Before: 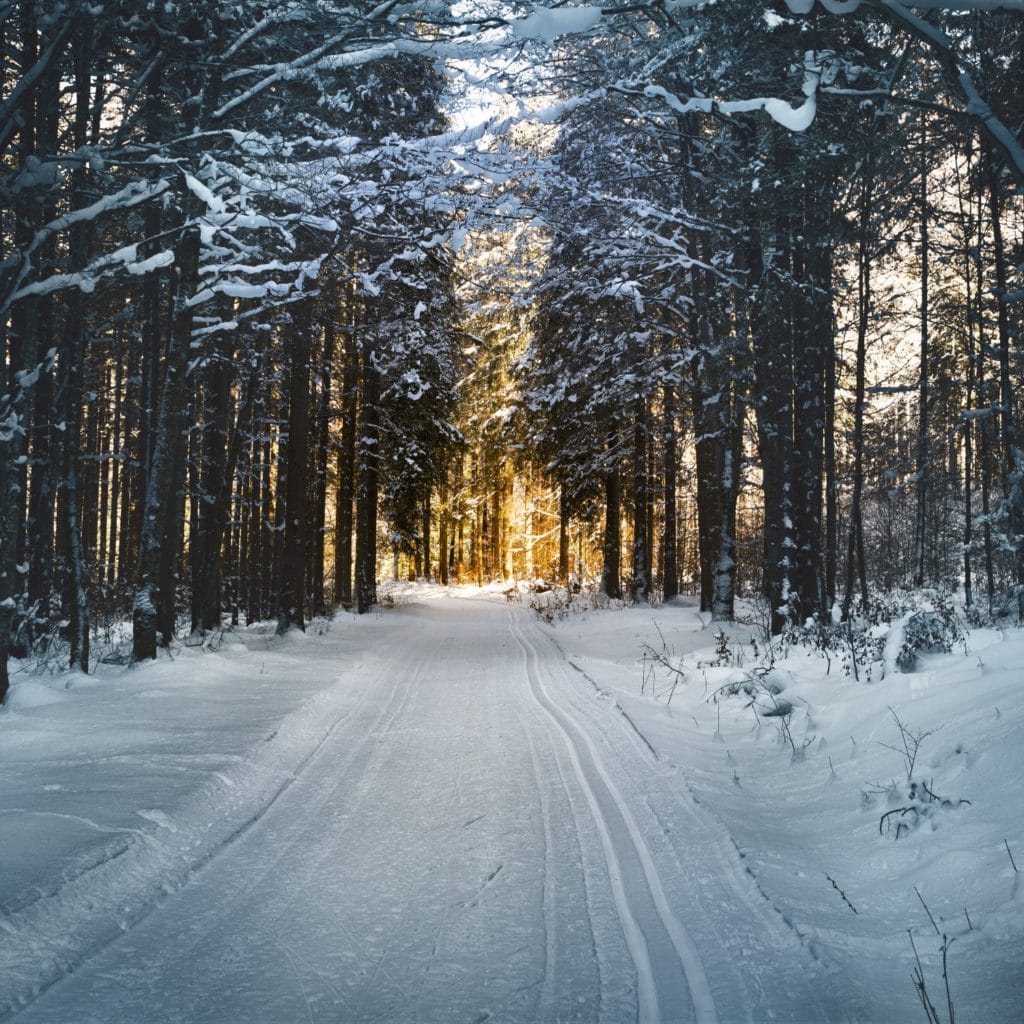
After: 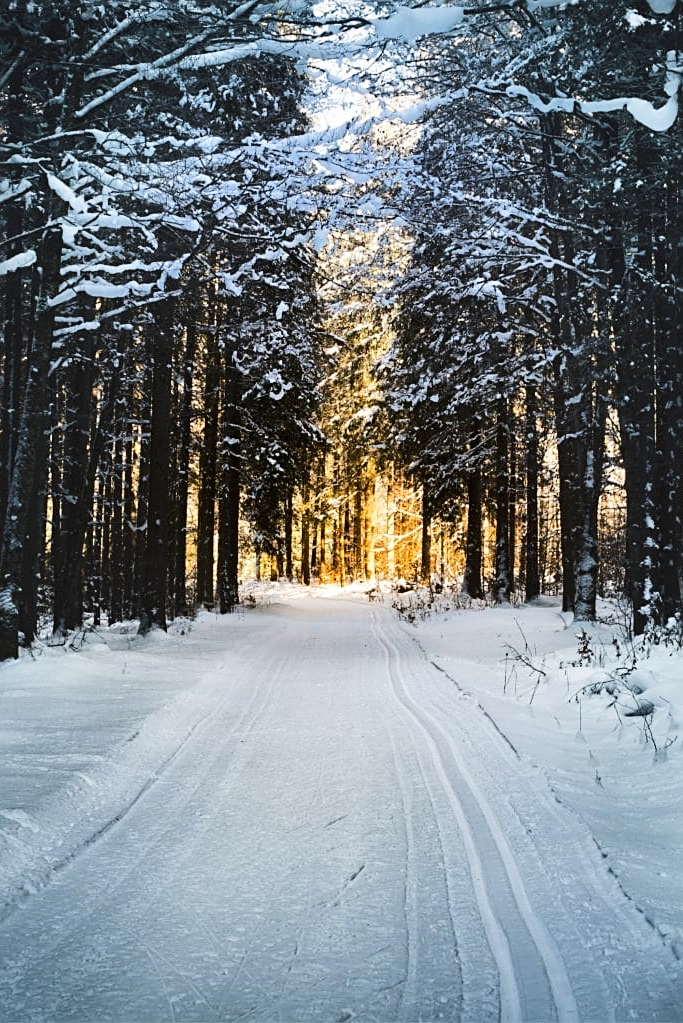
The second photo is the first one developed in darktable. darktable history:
tone curve: curves: ch0 [(0, 0) (0.003, 0.002) (0.011, 0.009) (0.025, 0.019) (0.044, 0.031) (0.069, 0.04) (0.1, 0.059) (0.136, 0.092) (0.177, 0.134) (0.224, 0.192) (0.277, 0.262) (0.335, 0.348) (0.399, 0.446) (0.468, 0.554) (0.543, 0.646) (0.623, 0.731) (0.709, 0.807) (0.801, 0.867) (0.898, 0.931) (1, 1)], color space Lab, linked channels, preserve colors none
sharpen: on, module defaults
crop and rotate: left 13.559%, right 19.728%
